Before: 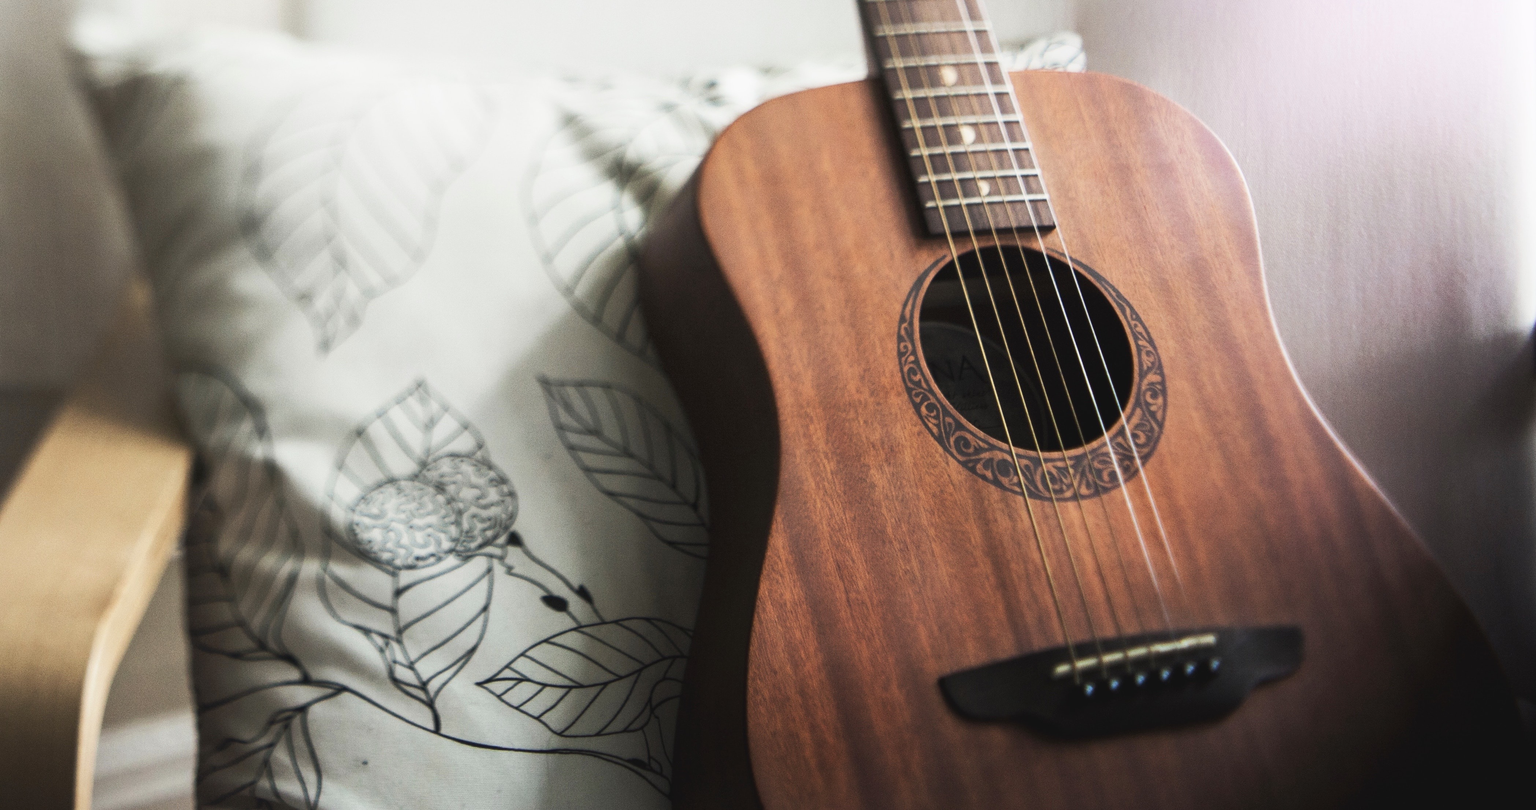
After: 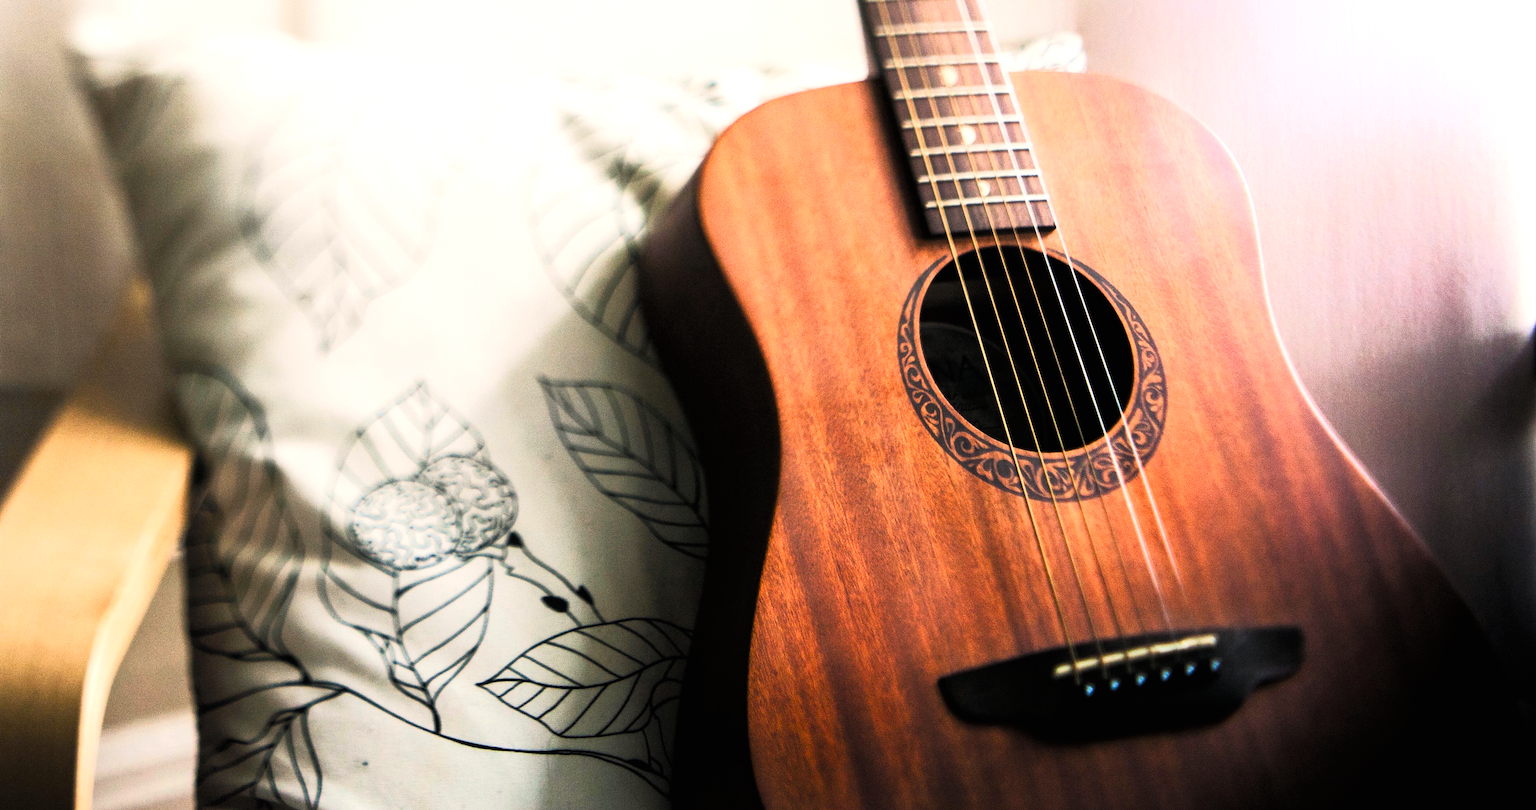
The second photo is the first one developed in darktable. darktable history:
color balance rgb: shadows lift › chroma 1%, shadows lift › hue 217.2°, power › hue 310.8°, highlights gain › chroma 2%, highlights gain › hue 44.4°, global offset › luminance 0.25%, global offset › hue 171.6°, perceptual saturation grading › global saturation 14.09%, perceptual saturation grading › highlights -30%, perceptual saturation grading › shadows 50.67%, global vibrance 25%, contrast 20%
tone curve: curves: ch0 [(0, 0) (0.082, 0.02) (0.129, 0.078) (0.275, 0.301) (0.67, 0.809) (1, 1)], color space Lab, linked channels, preserve colors none
